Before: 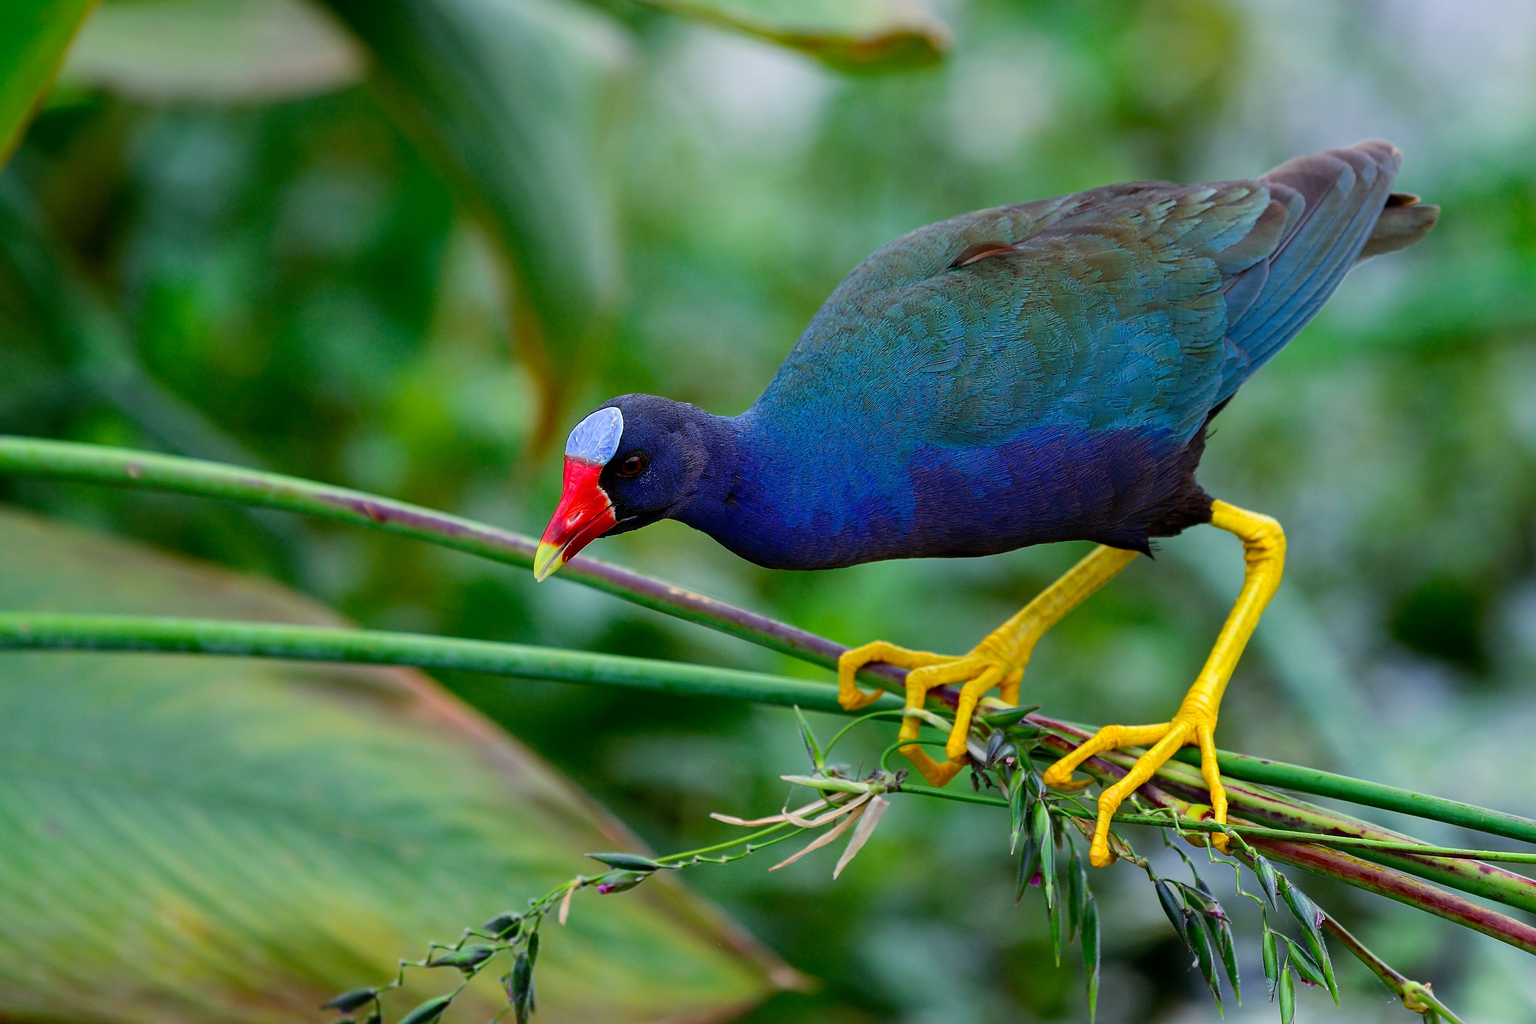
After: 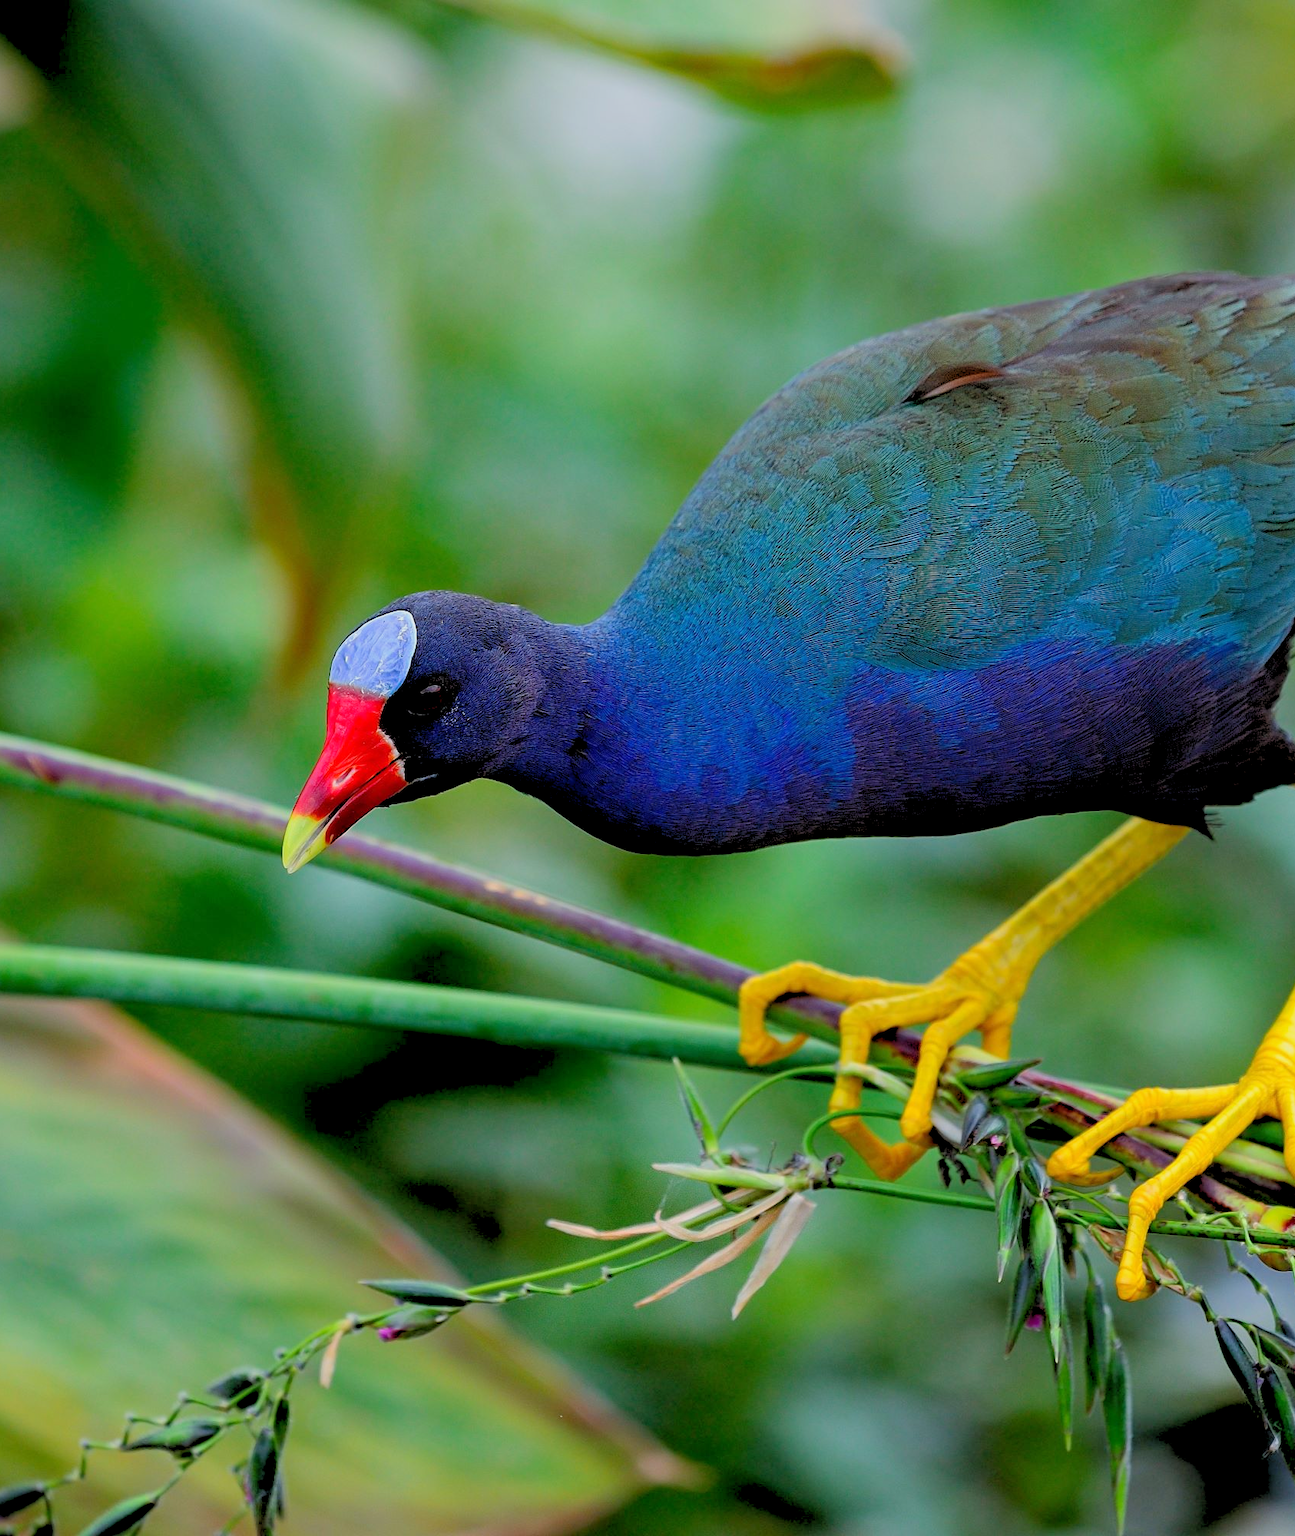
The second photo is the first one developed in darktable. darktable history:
rgb levels: preserve colors sum RGB, levels [[0.038, 0.433, 0.934], [0, 0.5, 1], [0, 0.5, 1]]
crop and rotate: left 22.516%, right 21.234%
